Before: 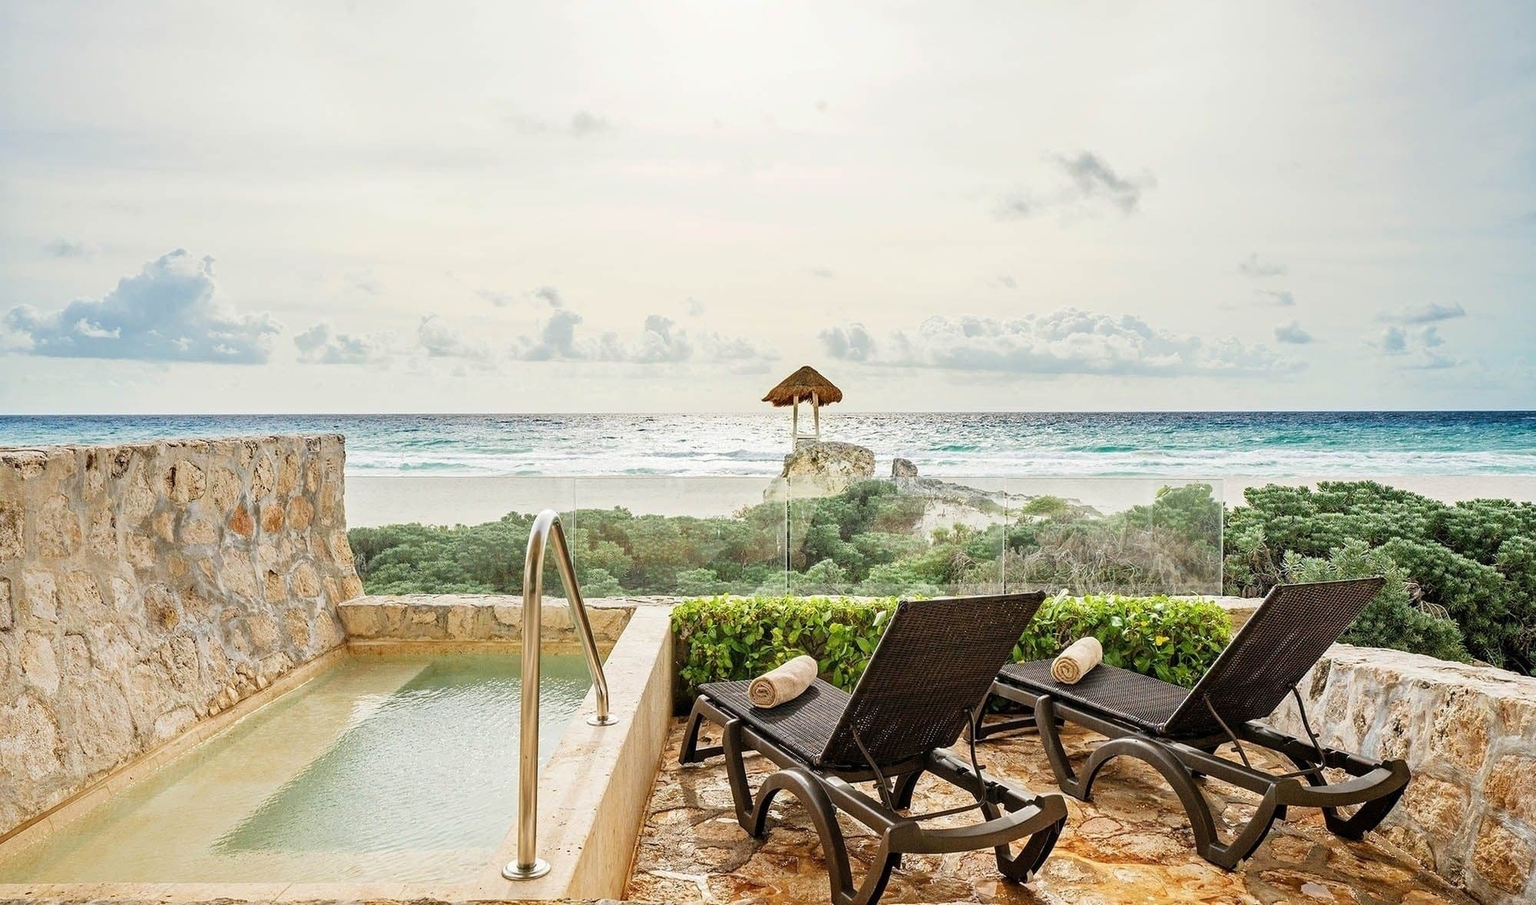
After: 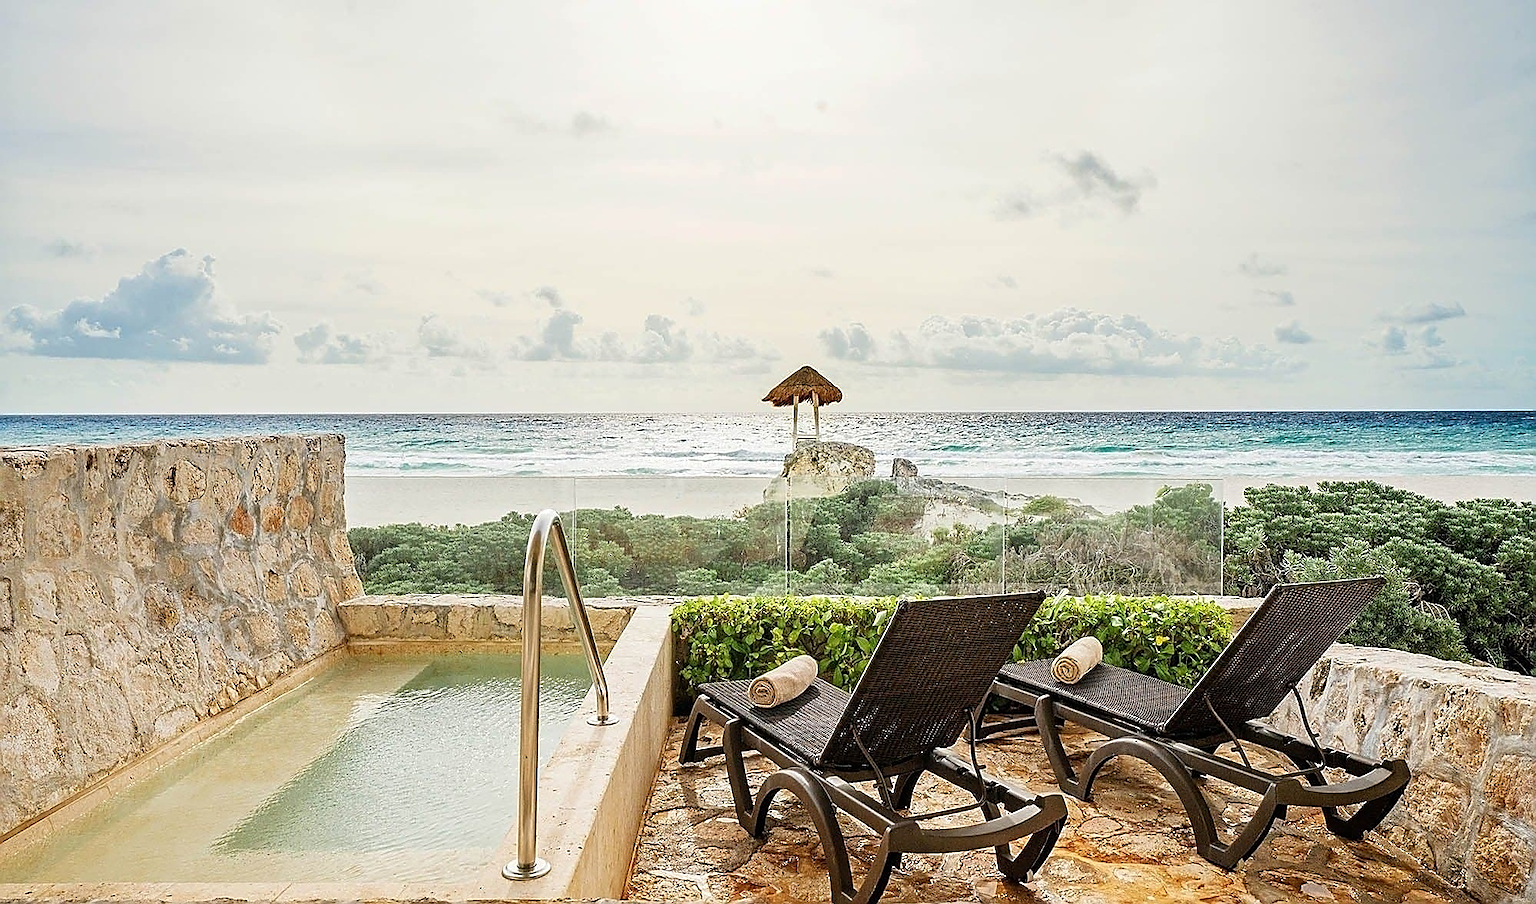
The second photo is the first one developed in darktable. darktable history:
sharpen: radius 1.361, amount 1.257, threshold 0.785
